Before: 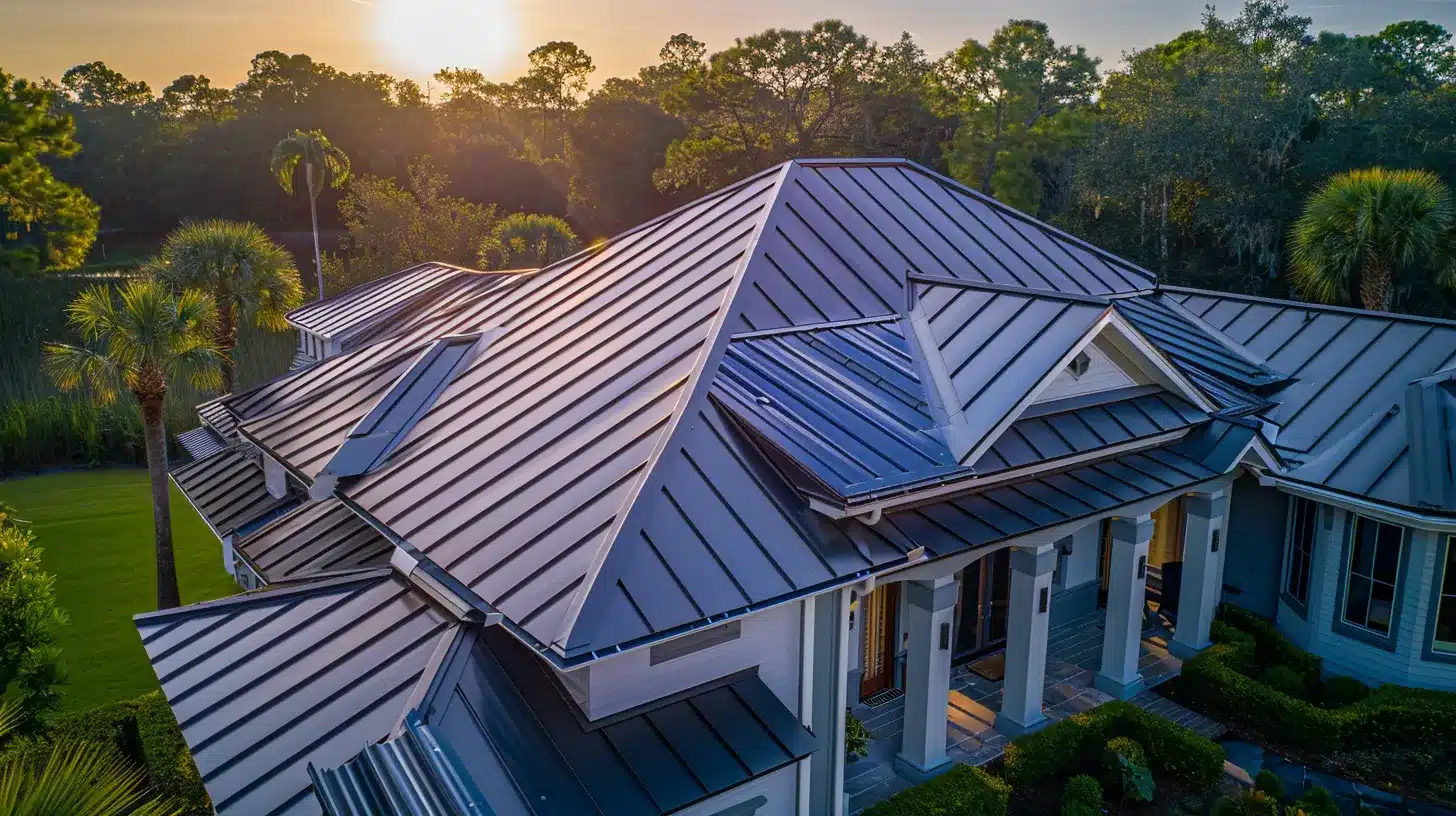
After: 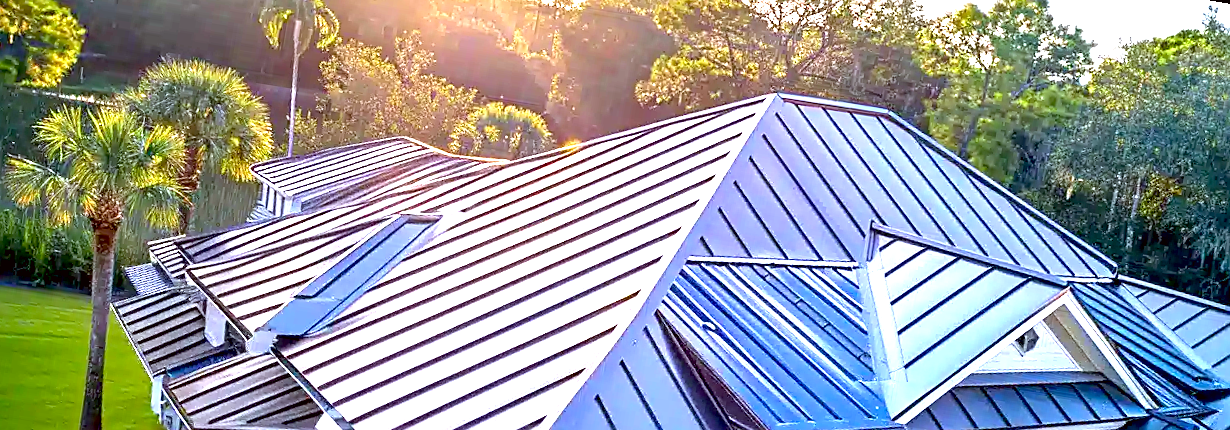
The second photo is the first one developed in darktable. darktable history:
local contrast: mode bilateral grid, contrast 20, coarseness 50, detail 120%, midtone range 0.2
sharpen: on, module defaults
crop: left 7.036%, top 18.398%, right 14.379%, bottom 40.043%
color calibration: illuminant as shot in camera, x 0.358, y 0.373, temperature 4628.91 K
exposure: black level correction 0.005, exposure 2.084 EV, compensate highlight preservation false
color correction: highlights a* -2.73, highlights b* -2.09, shadows a* 2.41, shadows b* 2.73
rotate and perspective: rotation 9.12°, automatic cropping off
